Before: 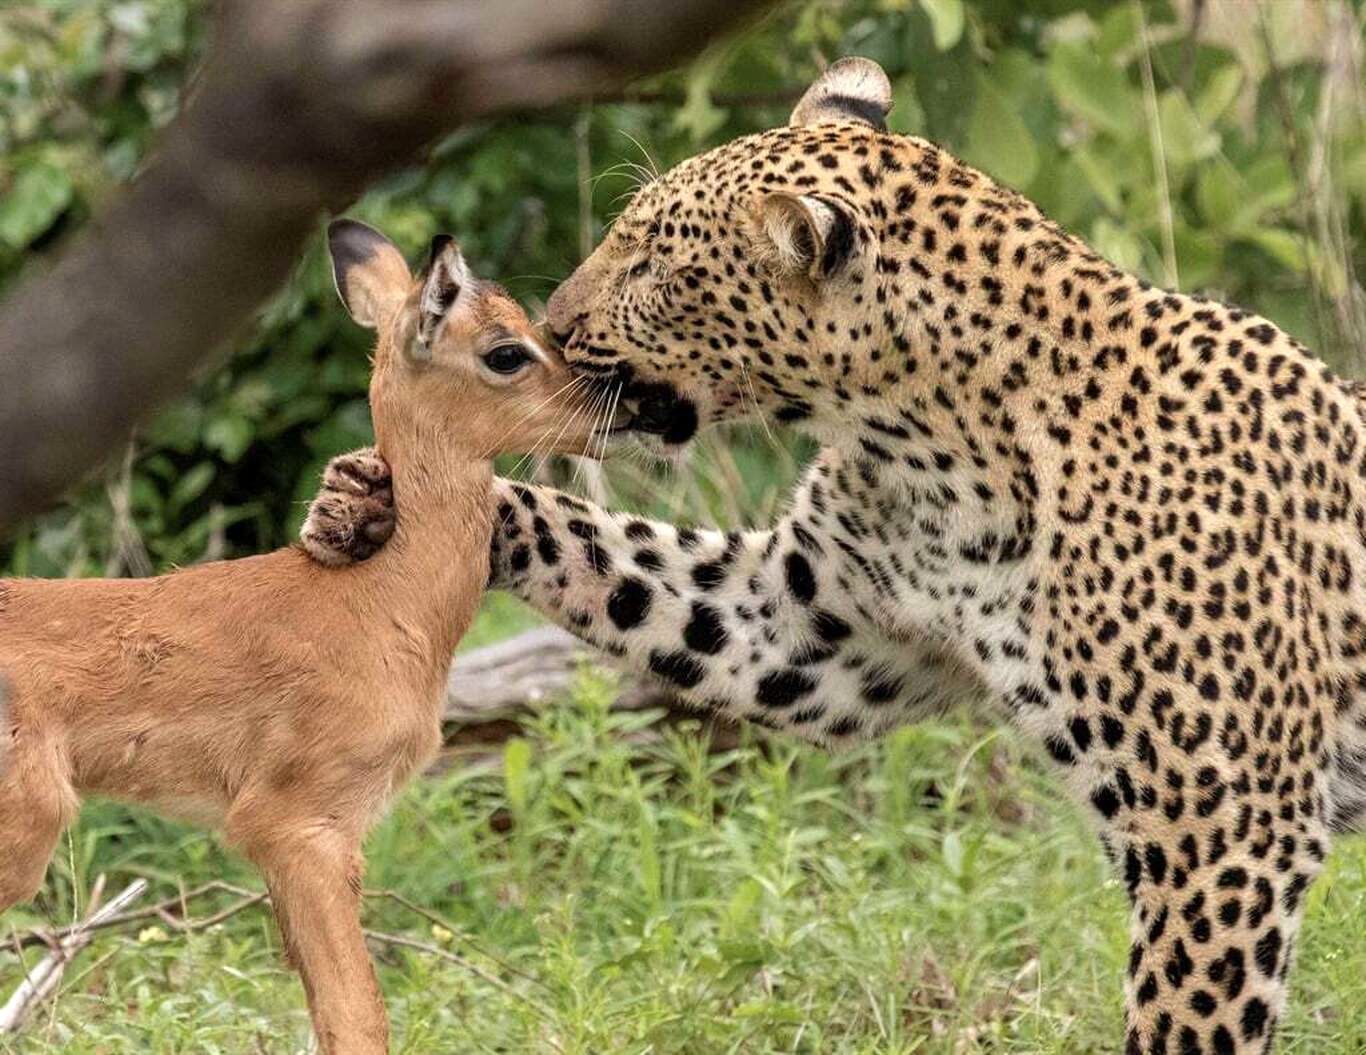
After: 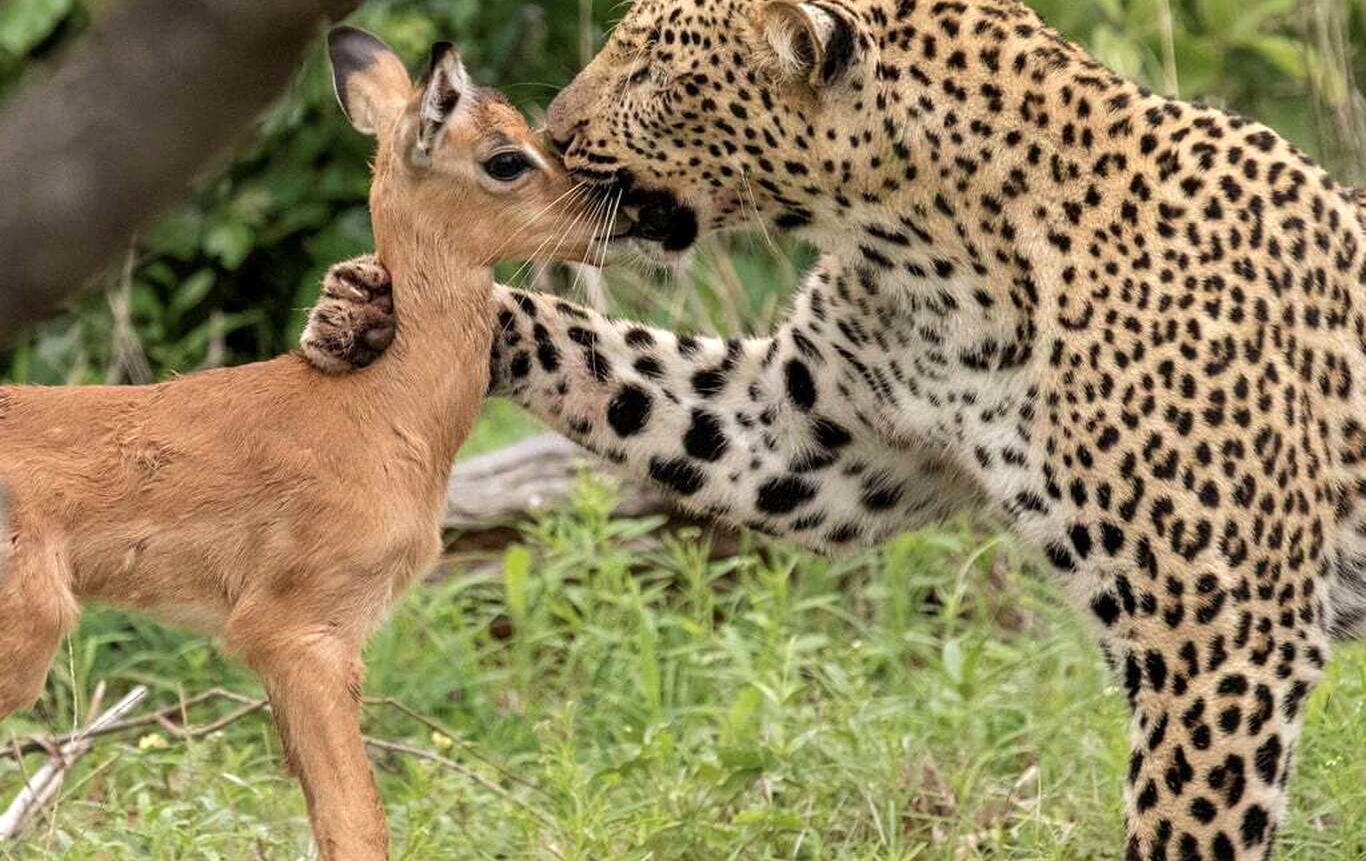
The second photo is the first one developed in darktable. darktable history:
crop and rotate: top 18.332%
